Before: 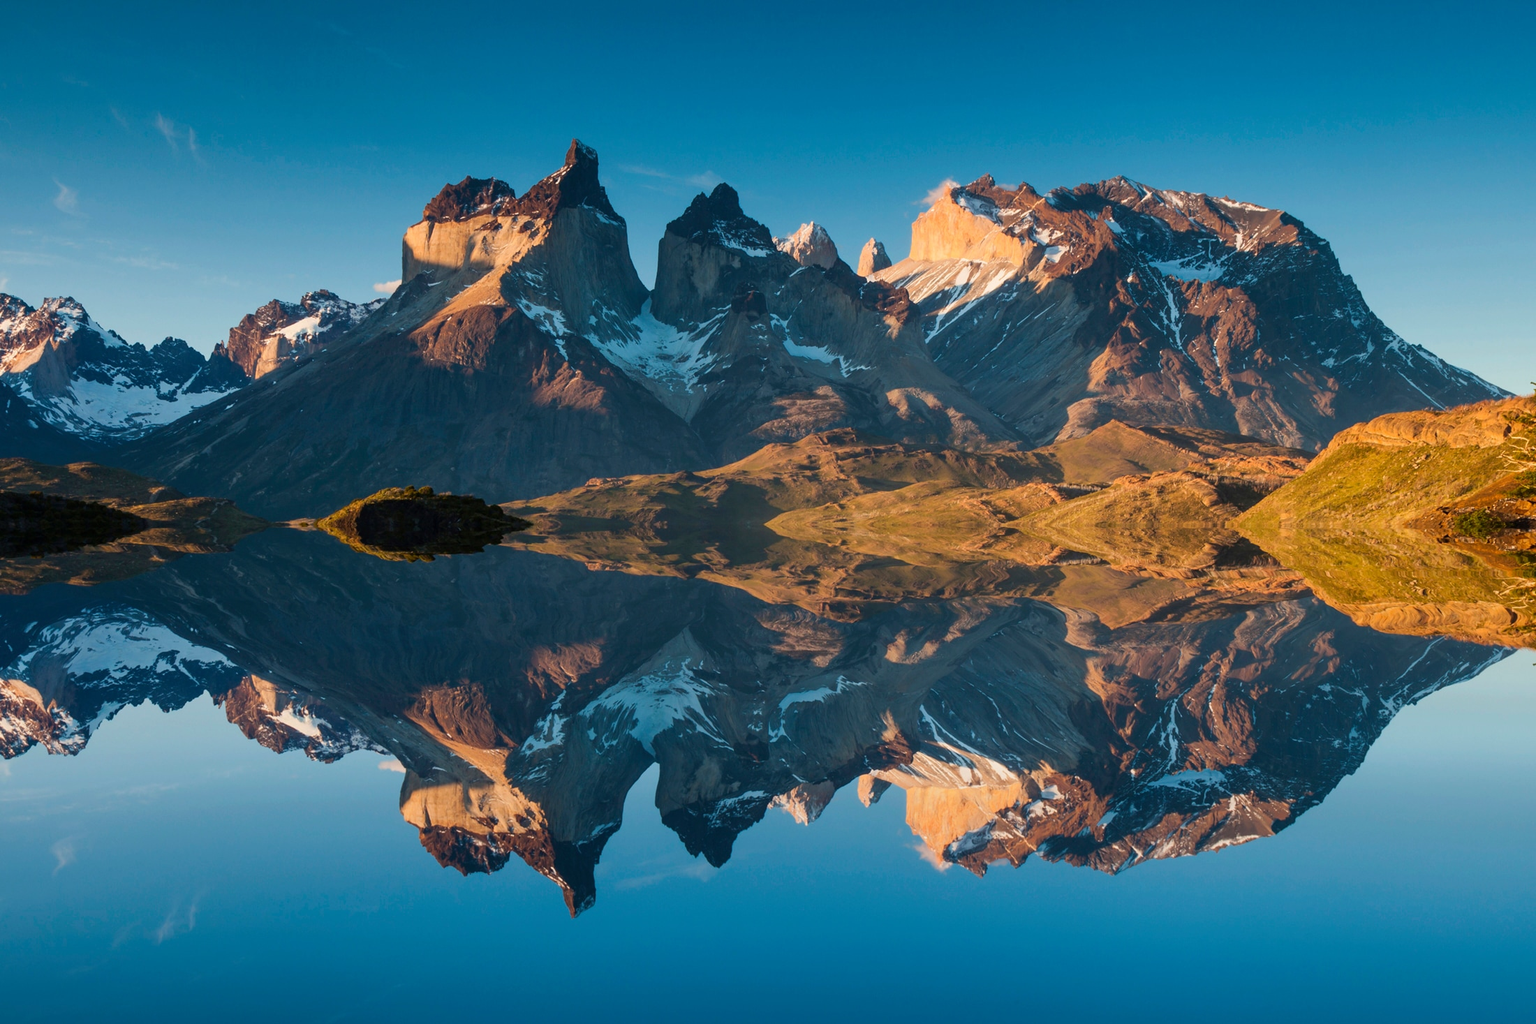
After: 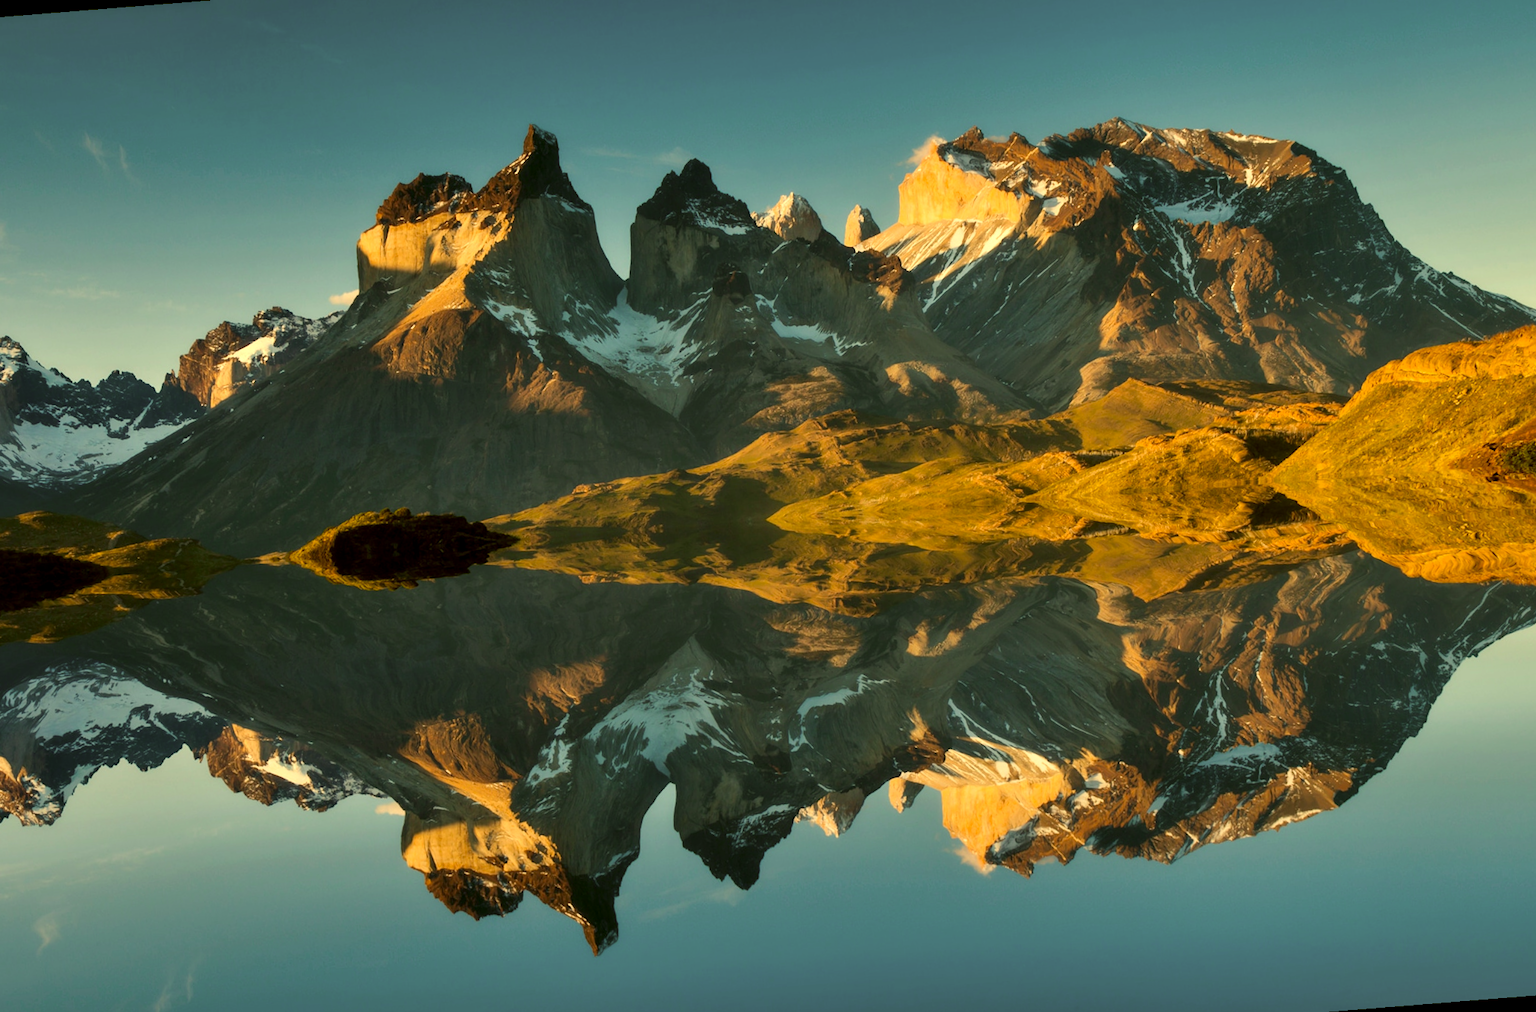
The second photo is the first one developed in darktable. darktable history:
rotate and perspective: rotation -4.57°, crop left 0.054, crop right 0.944, crop top 0.087, crop bottom 0.914
color correction: highlights a* 0.162, highlights b* 29.53, shadows a* -0.162, shadows b* 21.09
contrast equalizer: y [[0.514, 0.573, 0.581, 0.508, 0.5, 0.5], [0.5 ×6], [0.5 ×6], [0 ×6], [0 ×6]], mix 0.79
